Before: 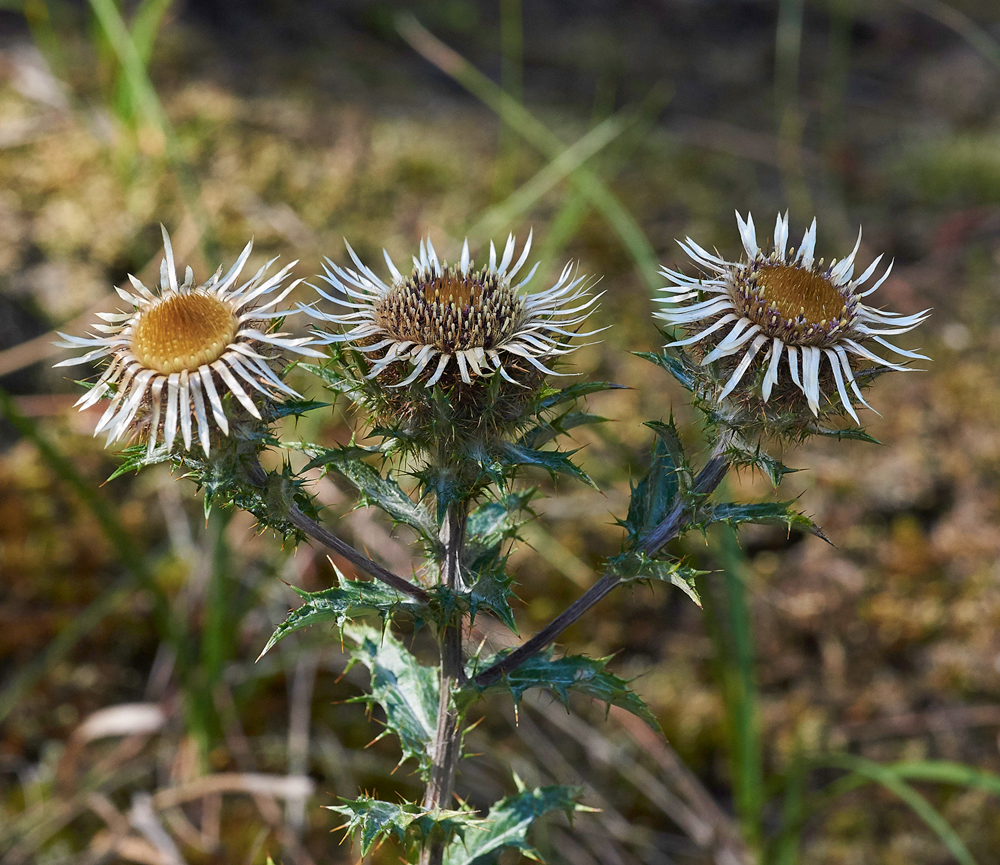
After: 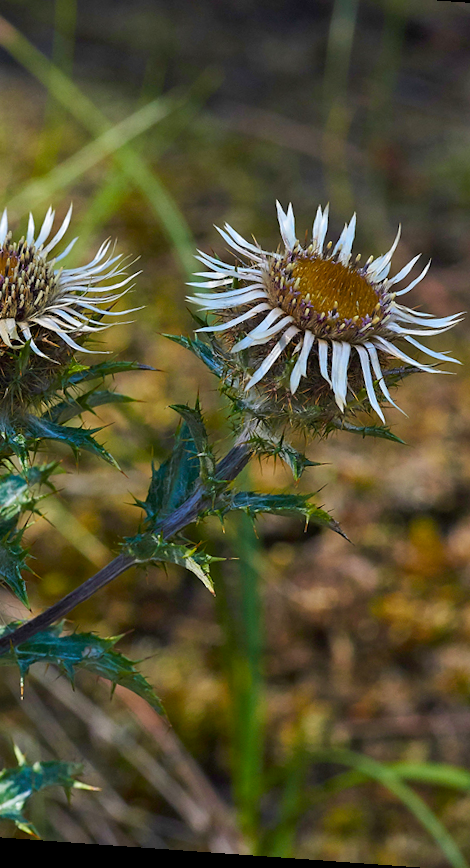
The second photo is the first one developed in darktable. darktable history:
rotate and perspective: rotation 4.1°, automatic cropping off
color balance rgb: perceptual saturation grading › global saturation 20%, global vibrance 20%
crop: left 47.628%, top 6.643%, right 7.874%
